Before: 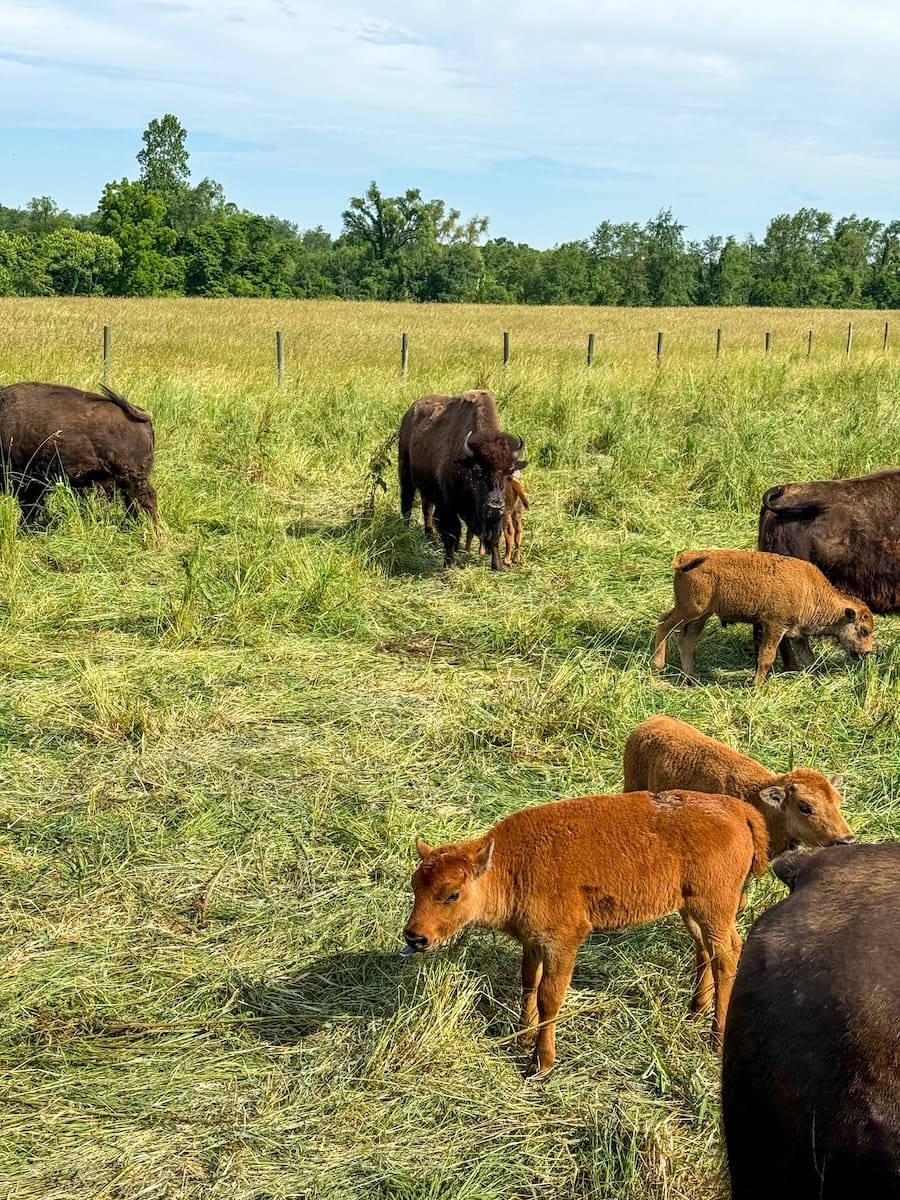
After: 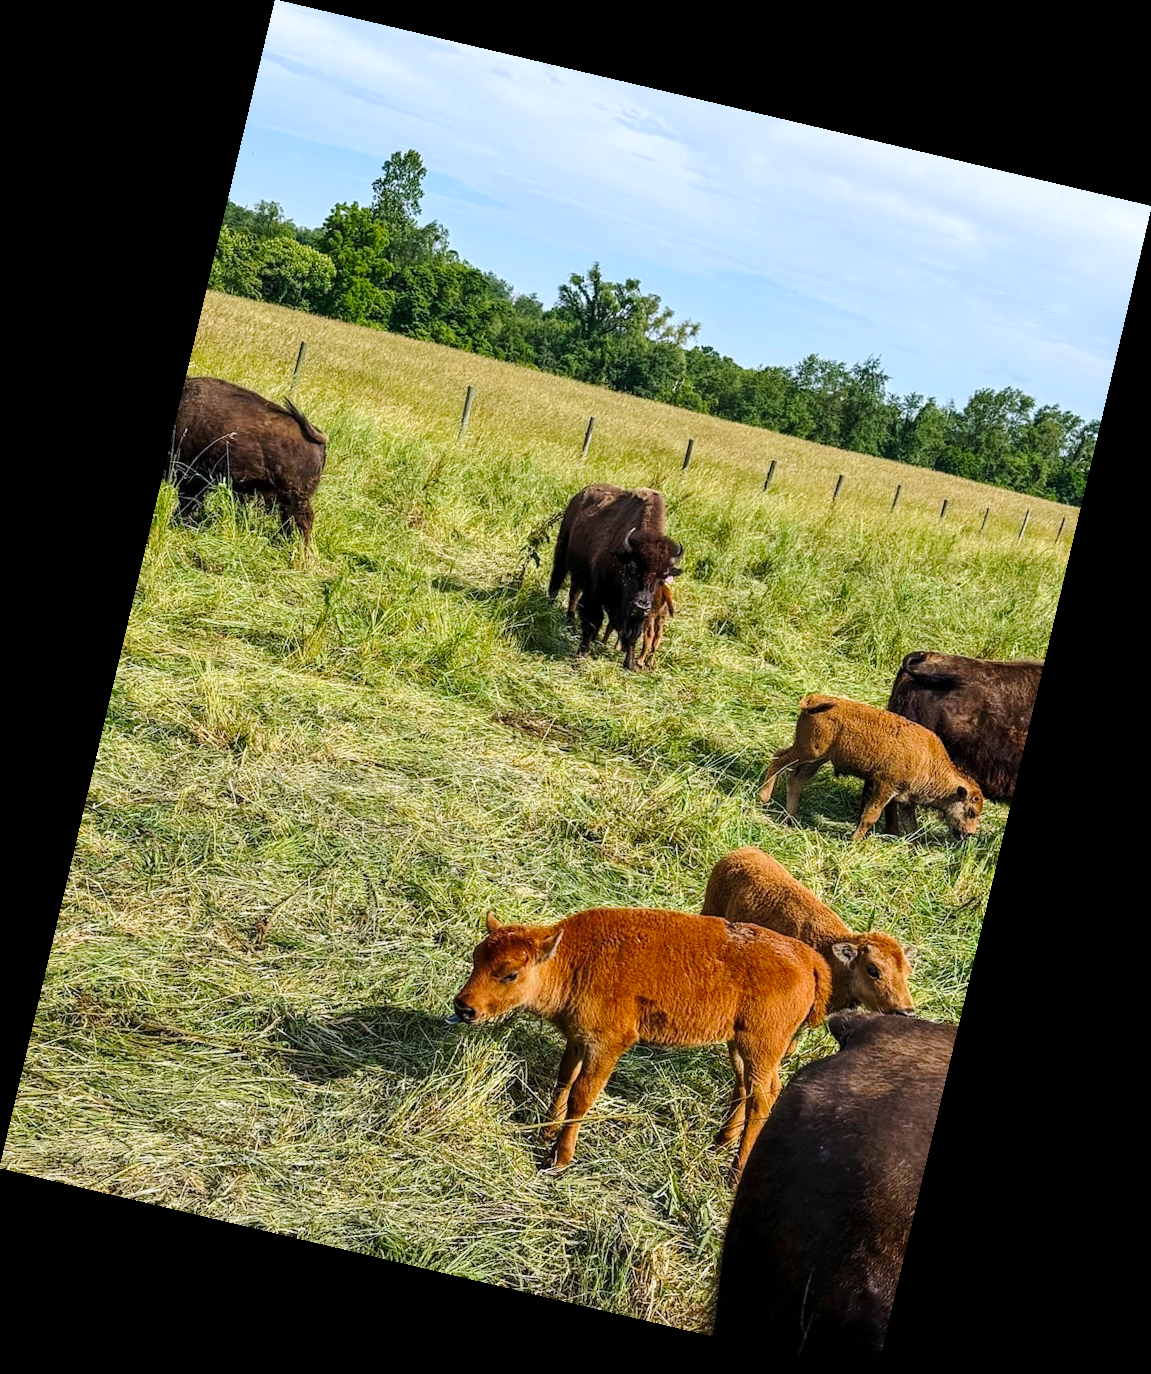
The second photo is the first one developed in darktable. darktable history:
white balance: red 1.004, blue 1.096
tone curve: curves: ch0 [(0, 0) (0.003, 0.002) (0.011, 0.009) (0.025, 0.02) (0.044, 0.034) (0.069, 0.046) (0.1, 0.062) (0.136, 0.083) (0.177, 0.119) (0.224, 0.162) (0.277, 0.216) (0.335, 0.282) (0.399, 0.365) (0.468, 0.457) (0.543, 0.541) (0.623, 0.624) (0.709, 0.713) (0.801, 0.797) (0.898, 0.889) (1, 1)], preserve colors none
rotate and perspective: rotation 13.27°, automatic cropping off
